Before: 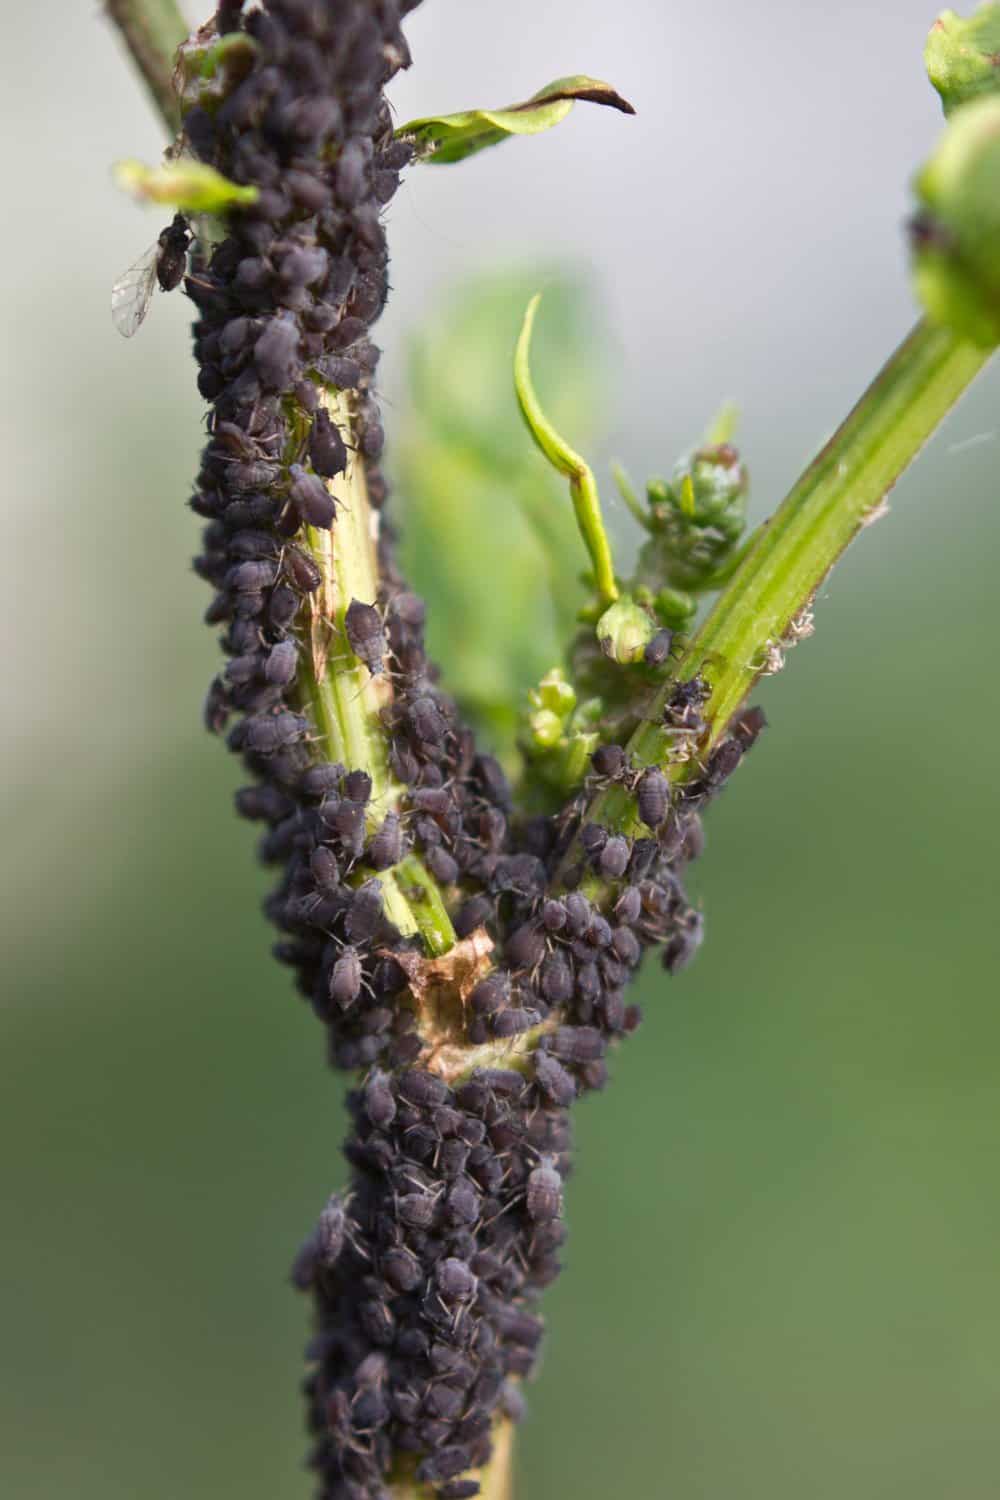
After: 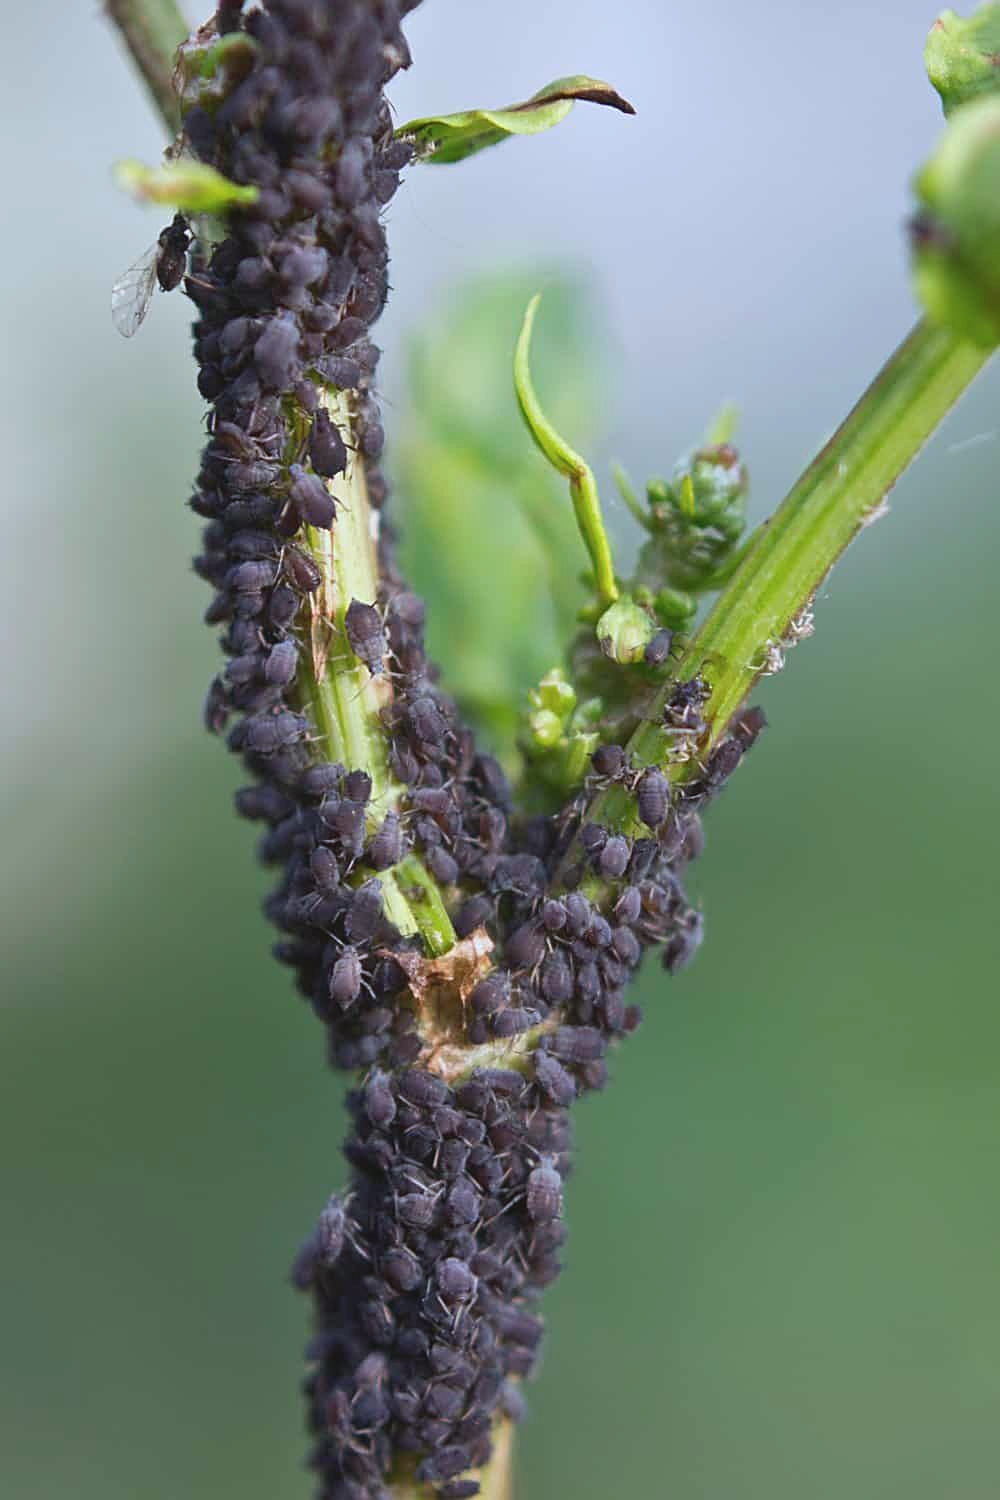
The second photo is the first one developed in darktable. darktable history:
contrast brightness saturation: contrast -0.11
color calibration: x 0.37, y 0.382, temperature 4313.32 K
sharpen: on, module defaults
